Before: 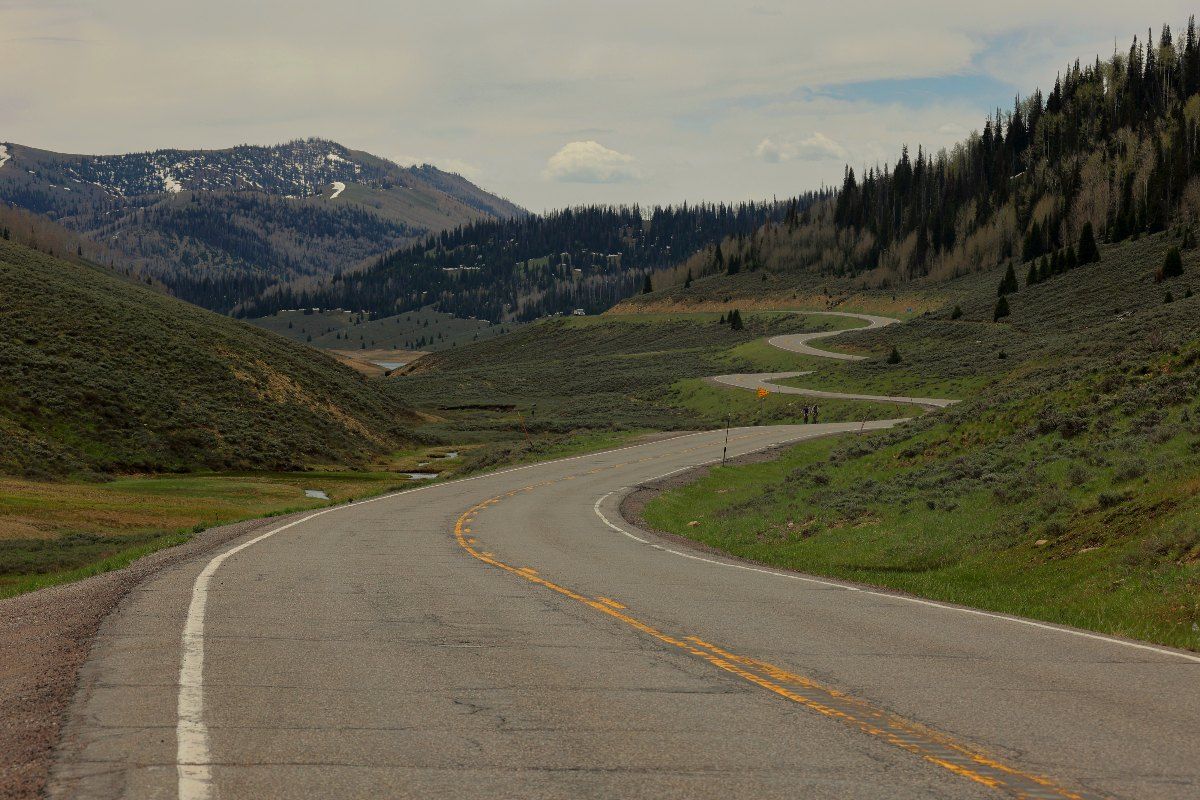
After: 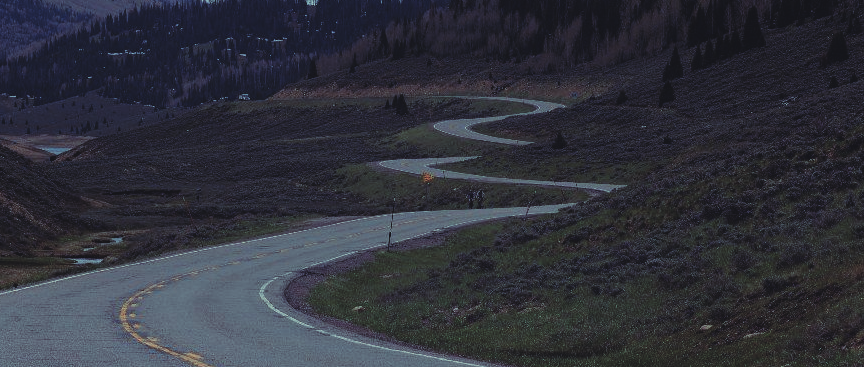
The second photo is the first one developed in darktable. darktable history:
rgb curve: curves: ch0 [(0, 0.186) (0.314, 0.284) (0.576, 0.466) (0.805, 0.691) (0.936, 0.886)]; ch1 [(0, 0.186) (0.314, 0.284) (0.581, 0.534) (0.771, 0.746) (0.936, 0.958)]; ch2 [(0, 0.216) (0.275, 0.39) (1, 1)], mode RGB, independent channels, compensate middle gray true, preserve colors none
crop and rotate: left 27.938%, top 27.046%, bottom 27.046%
filmic rgb: black relative exposure -5 EV, hardness 2.88, contrast 1.2, highlights saturation mix -30%
color balance rgb: shadows lift › chroma 1%, shadows lift › hue 28.8°, power › hue 60°, highlights gain › chroma 1%, highlights gain › hue 60°, global offset › luminance 0.25%, perceptual saturation grading › highlights -20%, perceptual saturation grading › shadows 20%, perceptual brilliance grading › highlights 5%, perceptual brilliance grading › shadows -10%, global vibrance 19.67%
